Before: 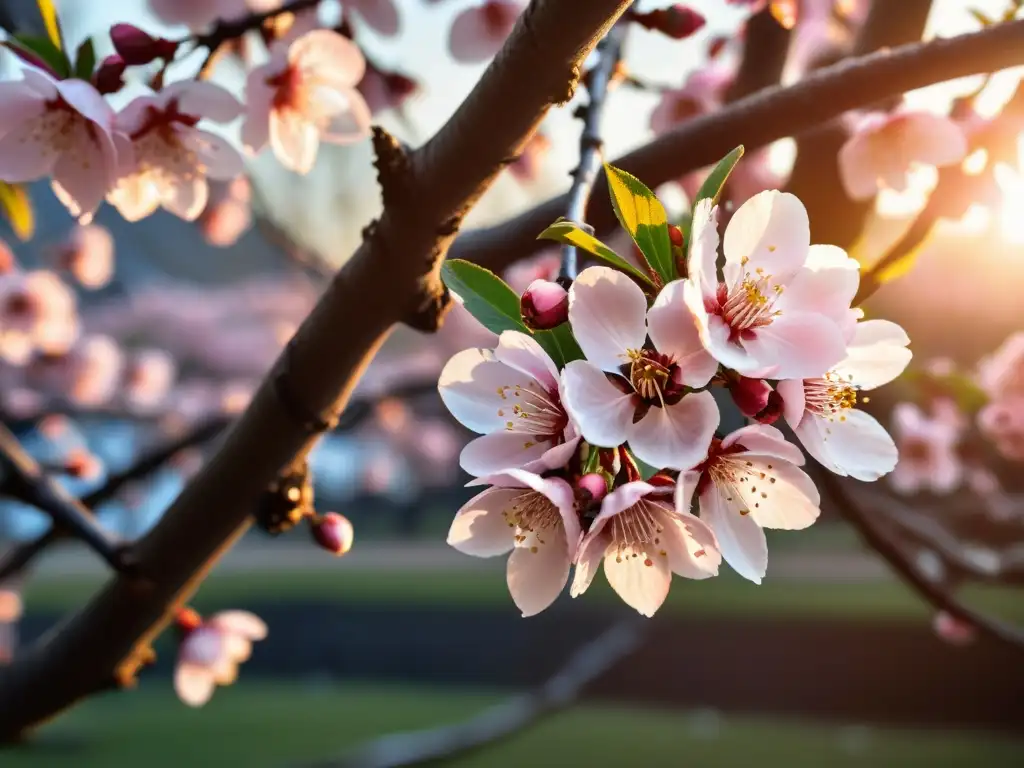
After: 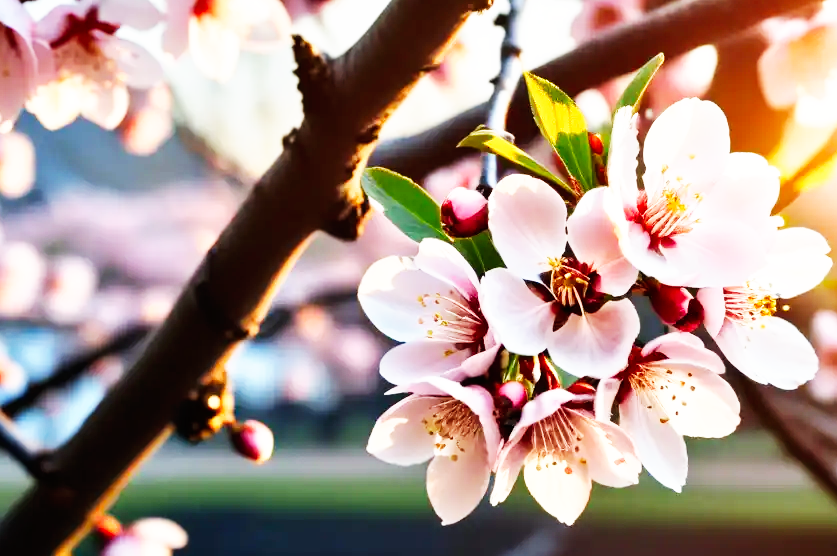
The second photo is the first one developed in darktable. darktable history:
crop: left 7.818%, top 12.071%, right 10.365%, bottom 15.42%
base curve: curves: ch0 [(0, 0) (0.007, 0.004) (0.027, 0.03) (0.046, 0.07) (0.207, 0.54) (0.442, 0.872) (0.673, 0.972) (1, 1)], preserve colors none
